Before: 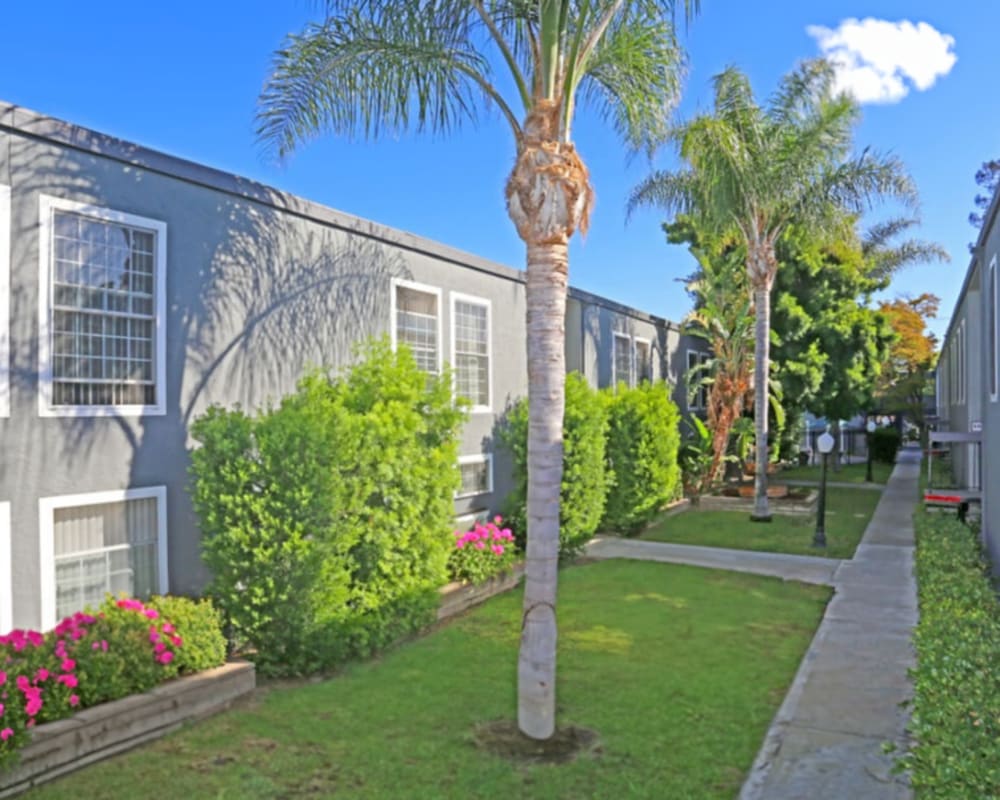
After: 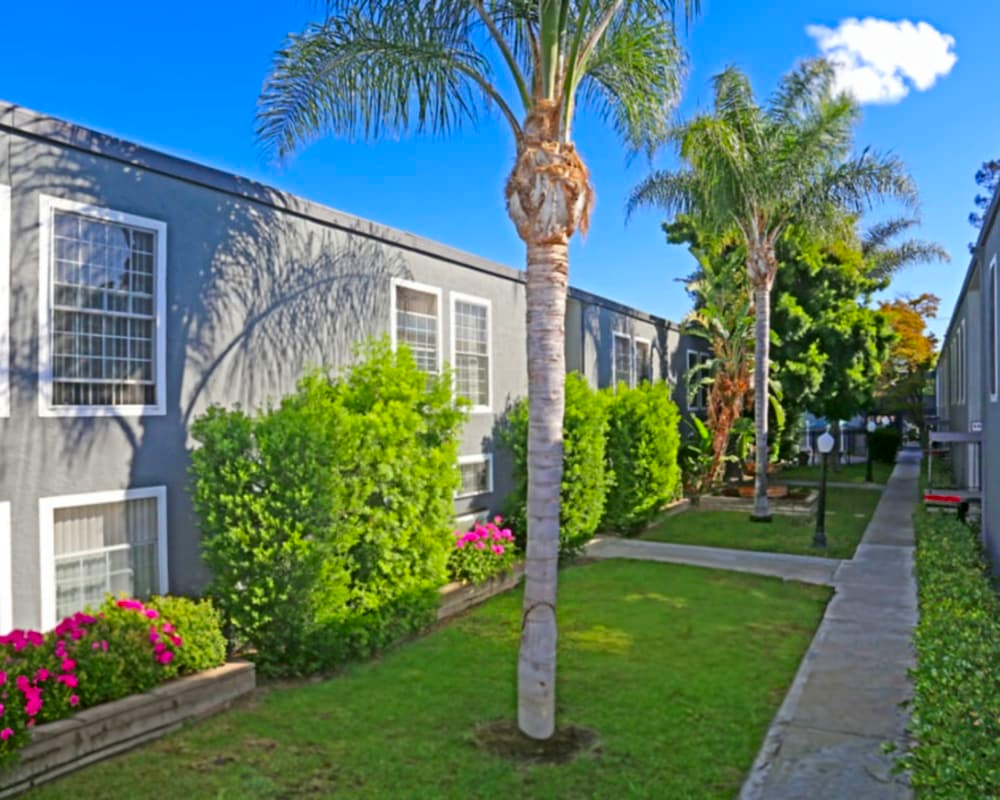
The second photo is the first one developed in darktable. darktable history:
levels: mode automatic, levels [0, 0.48, 0.961]
contrast brightness saturation: contrast 0.12, brightness -0.116, saturation 0.202
